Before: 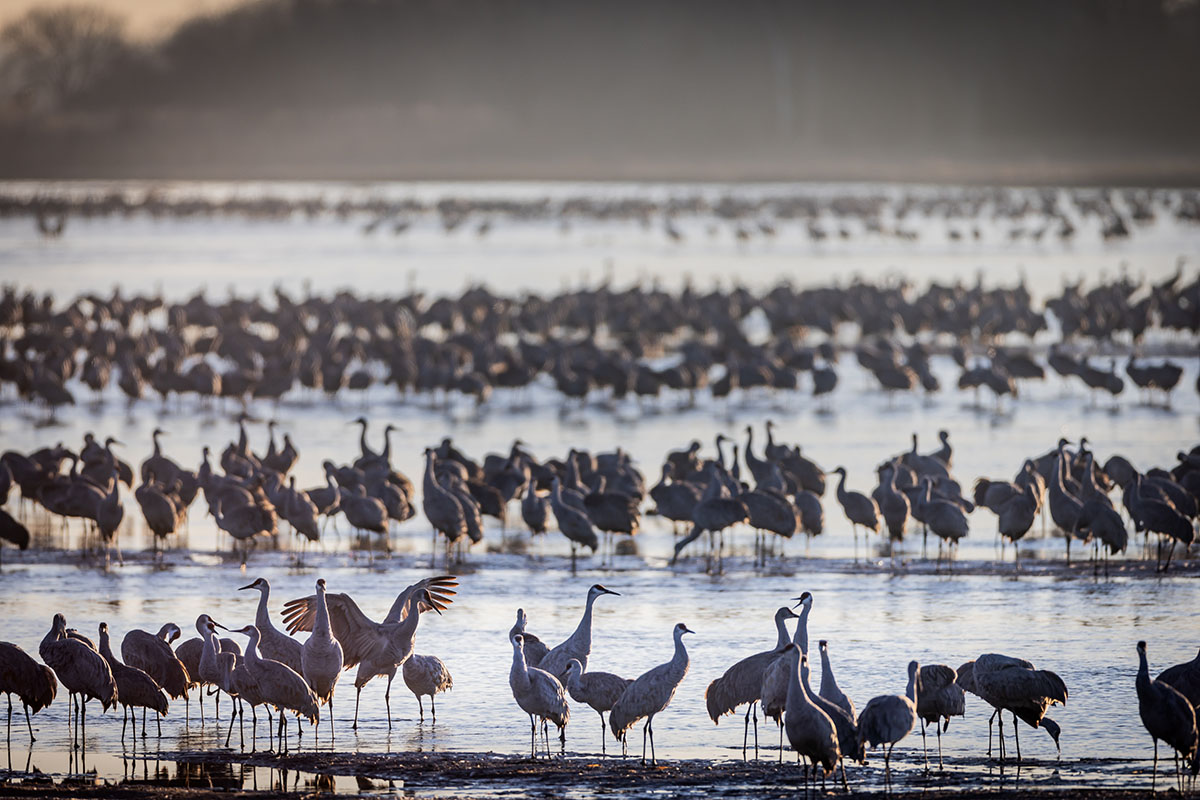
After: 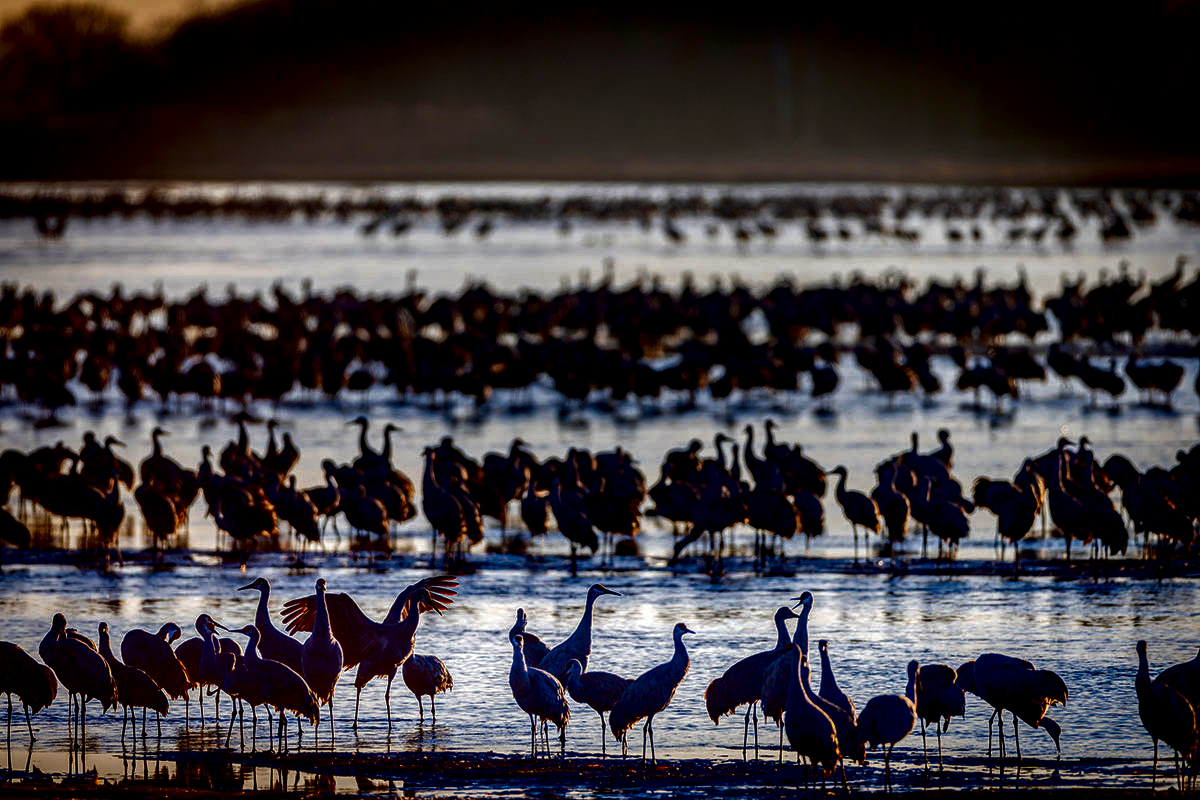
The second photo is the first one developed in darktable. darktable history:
contrast brightness saturation: brightness -1, saturation 1
local contrast: highlights 19%, detail 186%
